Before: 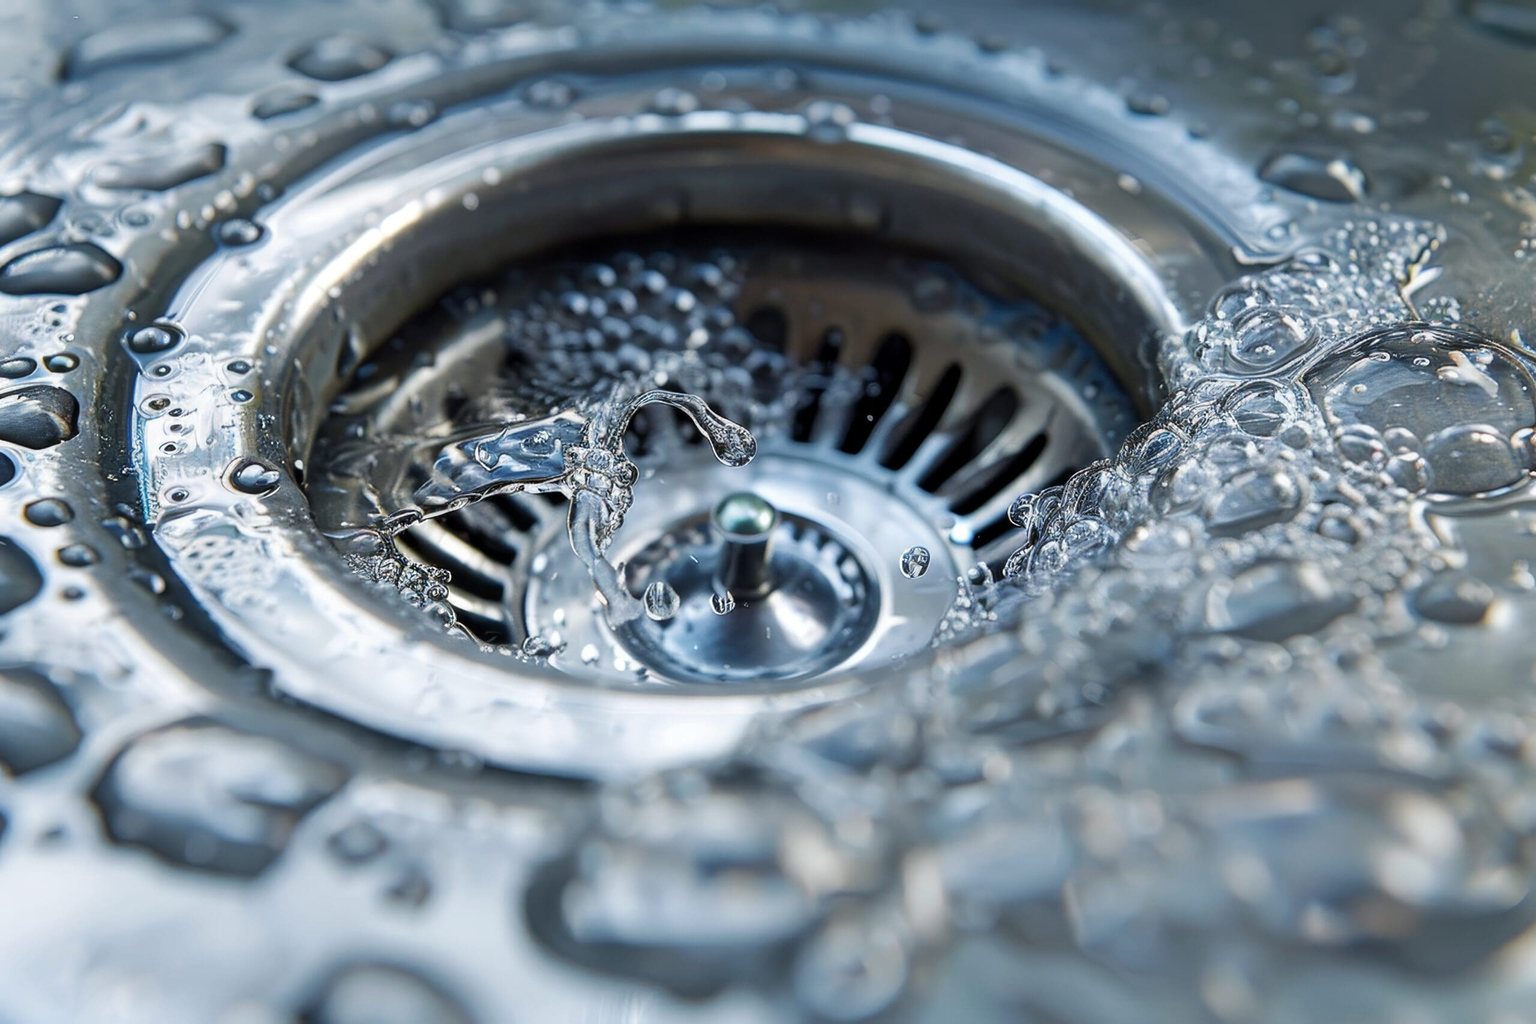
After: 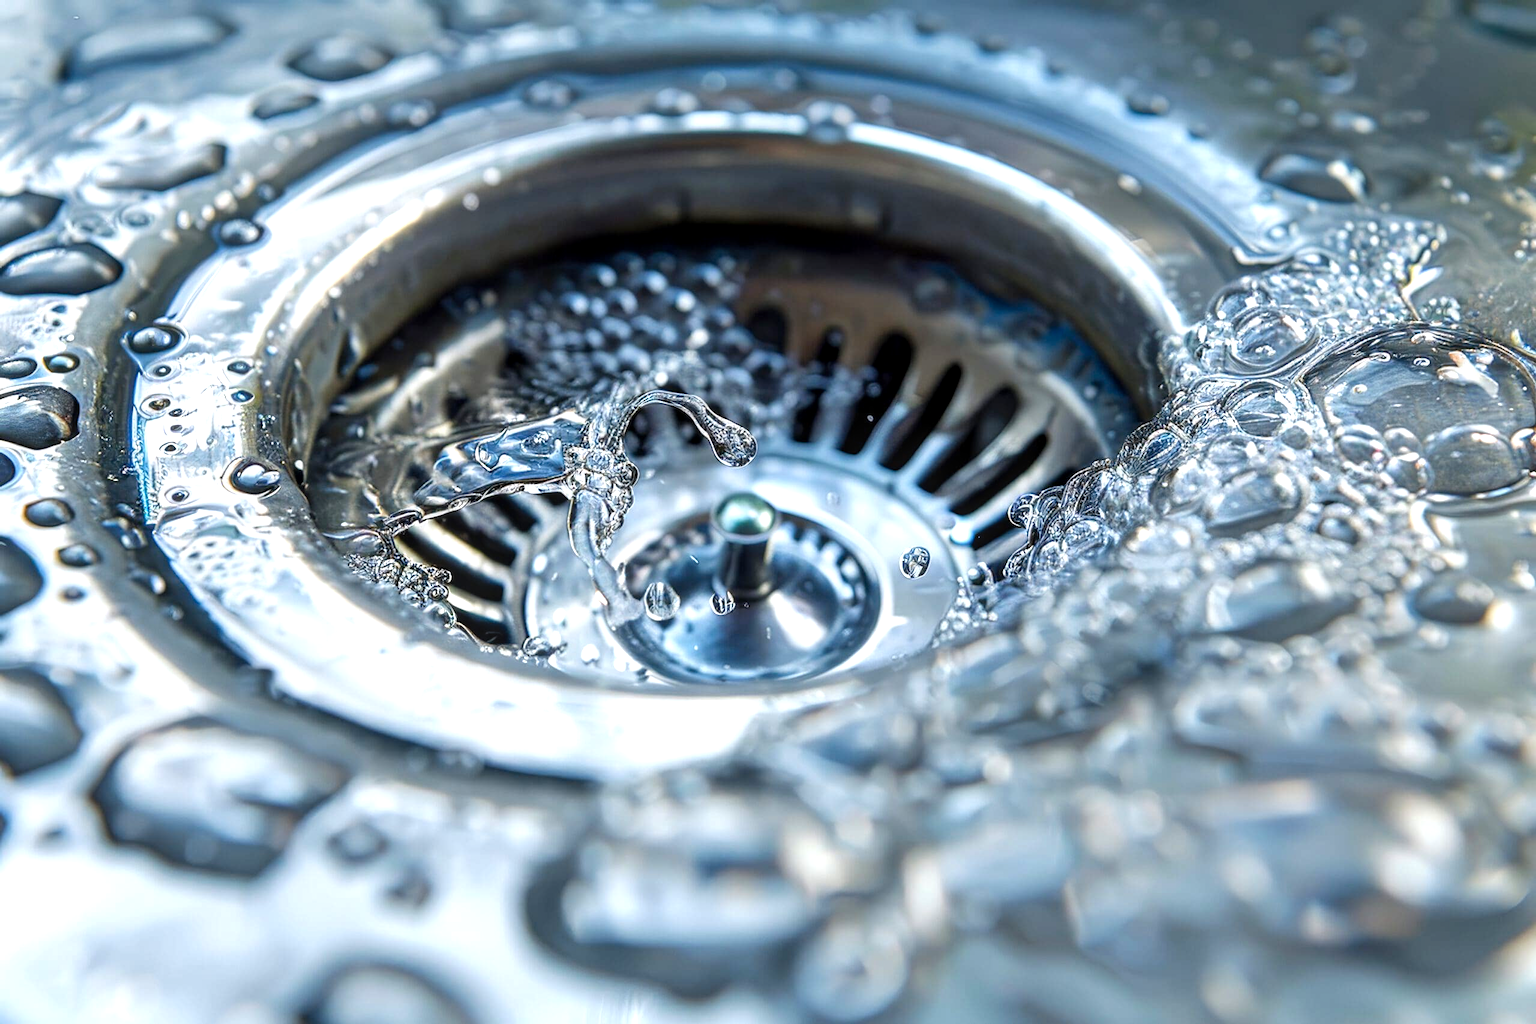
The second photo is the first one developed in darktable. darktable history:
levels: levels [0, 0.435, 0.917]
color balance: contrast 8.5%, output saturation 105%
local contrast: on, module defaults
